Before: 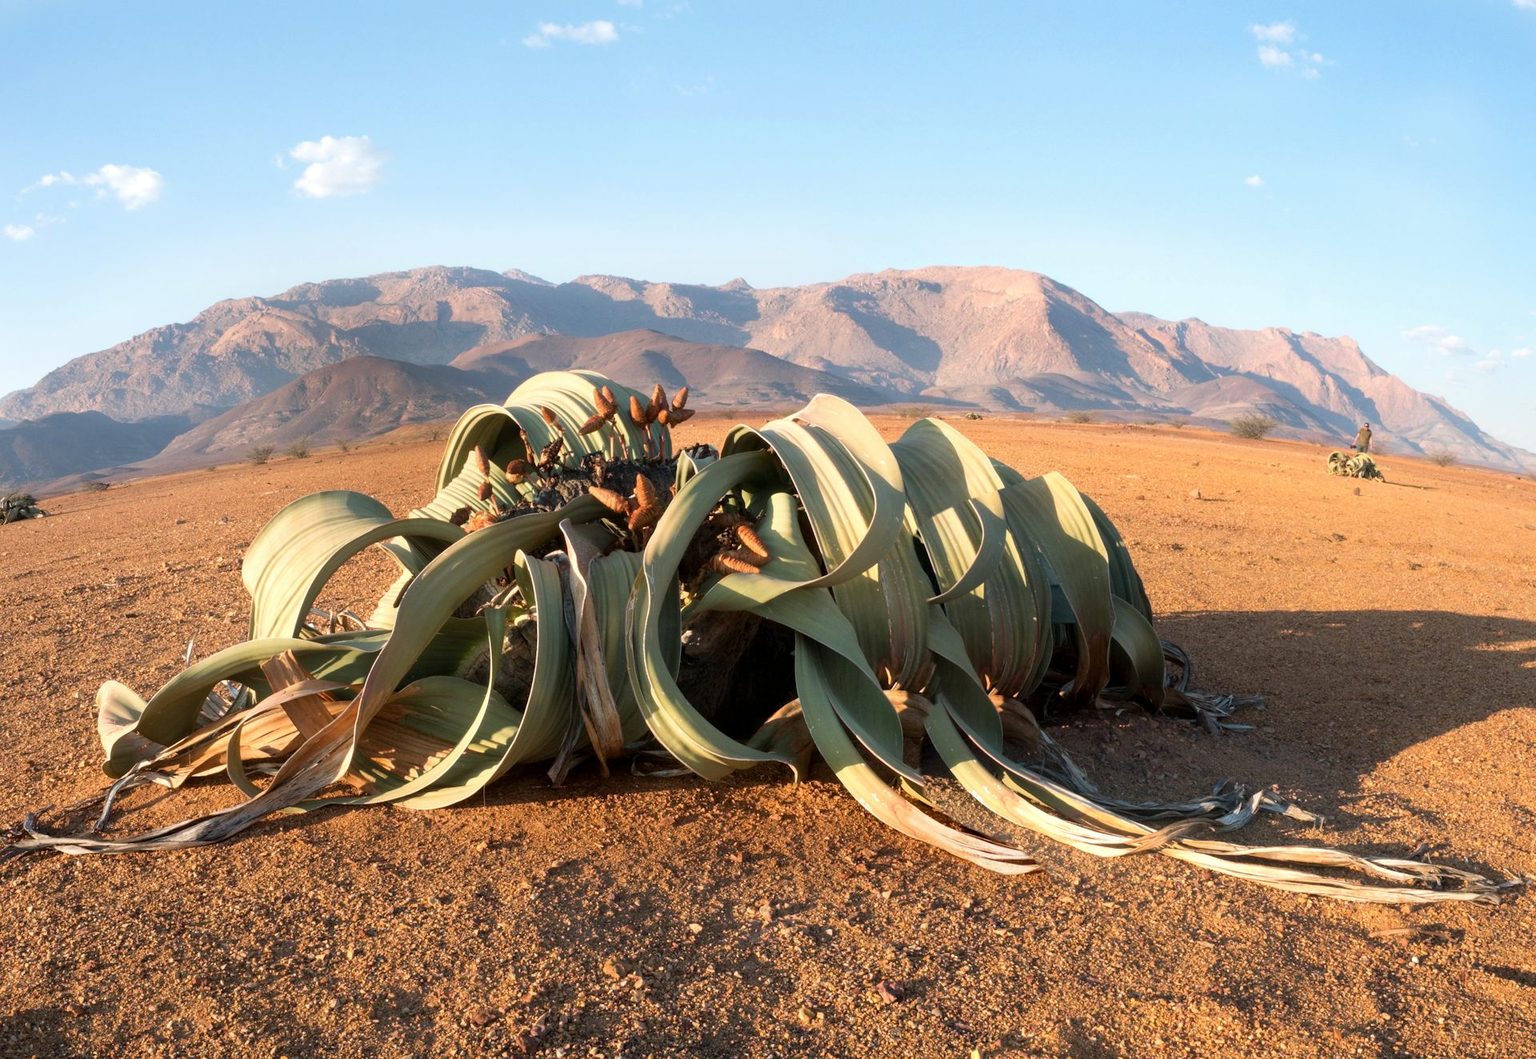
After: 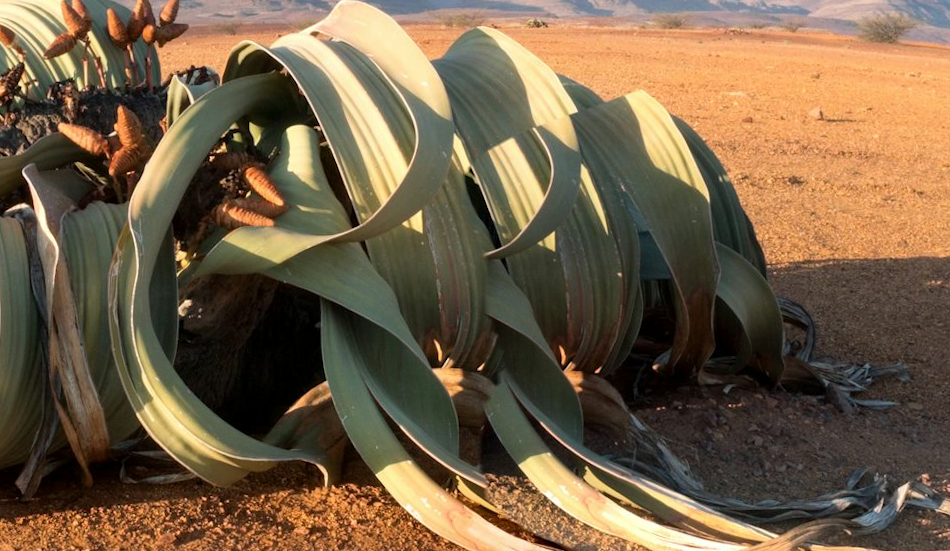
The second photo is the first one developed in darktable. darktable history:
rotate and perspective: rotation -1.42°, crop left 0.016, crop right 0.984, crop top 0.035, crop bottom 0.965
crop: left 35.03%, top 36.625%, right 14.663%, bottom 20.057%
